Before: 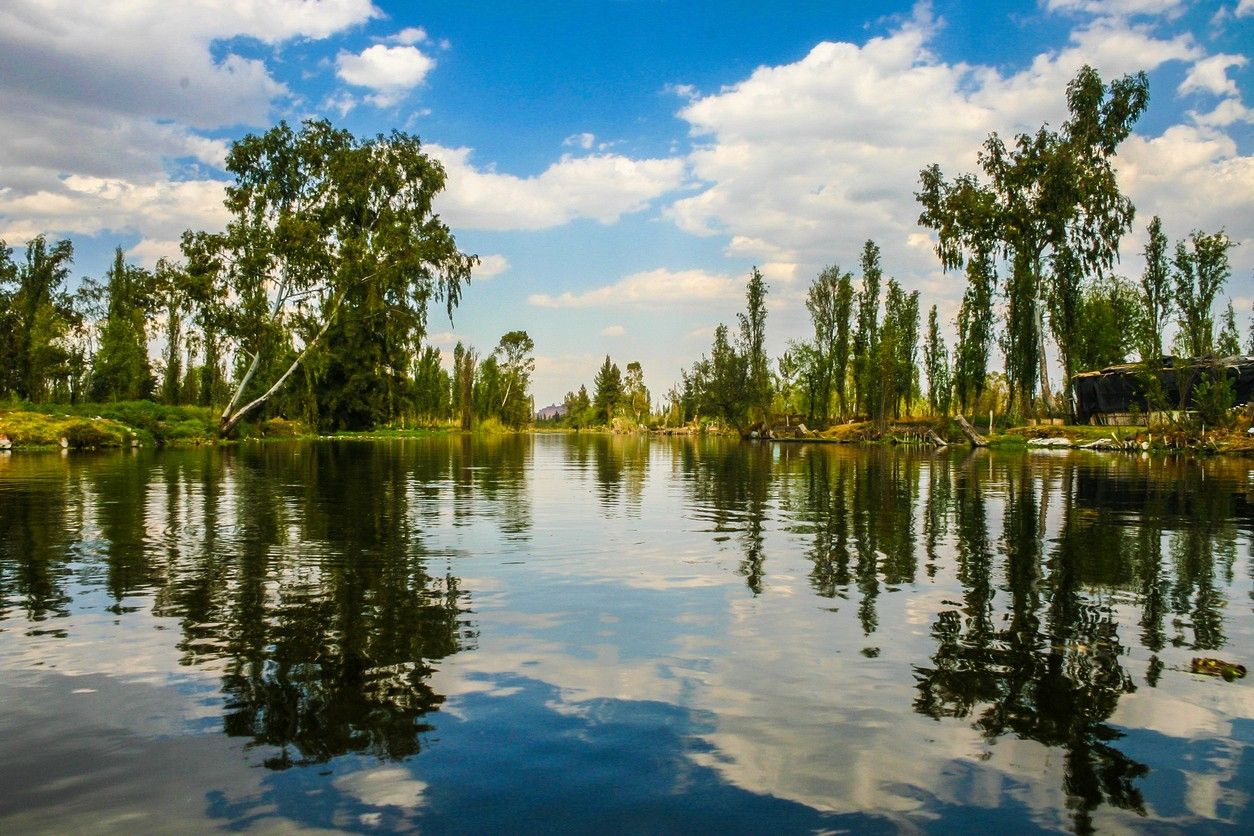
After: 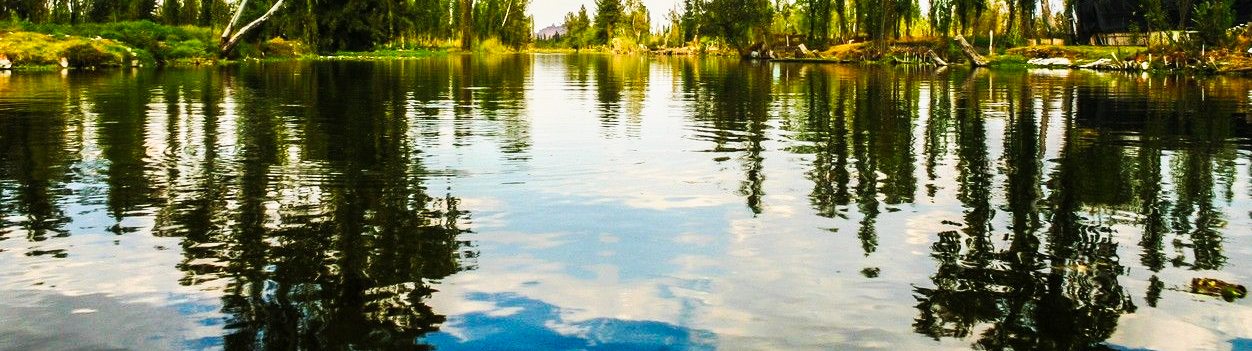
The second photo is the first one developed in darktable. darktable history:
crop: top 45.551%, bottom 12.262%
tone curve: curves: ch0 [(0, 0) (0.003, 0.003) (0.011, 0.009) (0.025, 0.022) (0.044, 0.037) (0.069, 0.051) (0.1, 0.079) (0.136, 0.114) (0.177, 0.152) (0.224, 0.212) (0.277, 0.281) (0.335, 0.358) (0.399, 0.459) (0.468, 0.573) (0.543, 0.684) (0.623, 0.779) (0.709, 0.866) (0.801, 0.949) (0.898, 0.98) (1, 1)], preserve colors none
